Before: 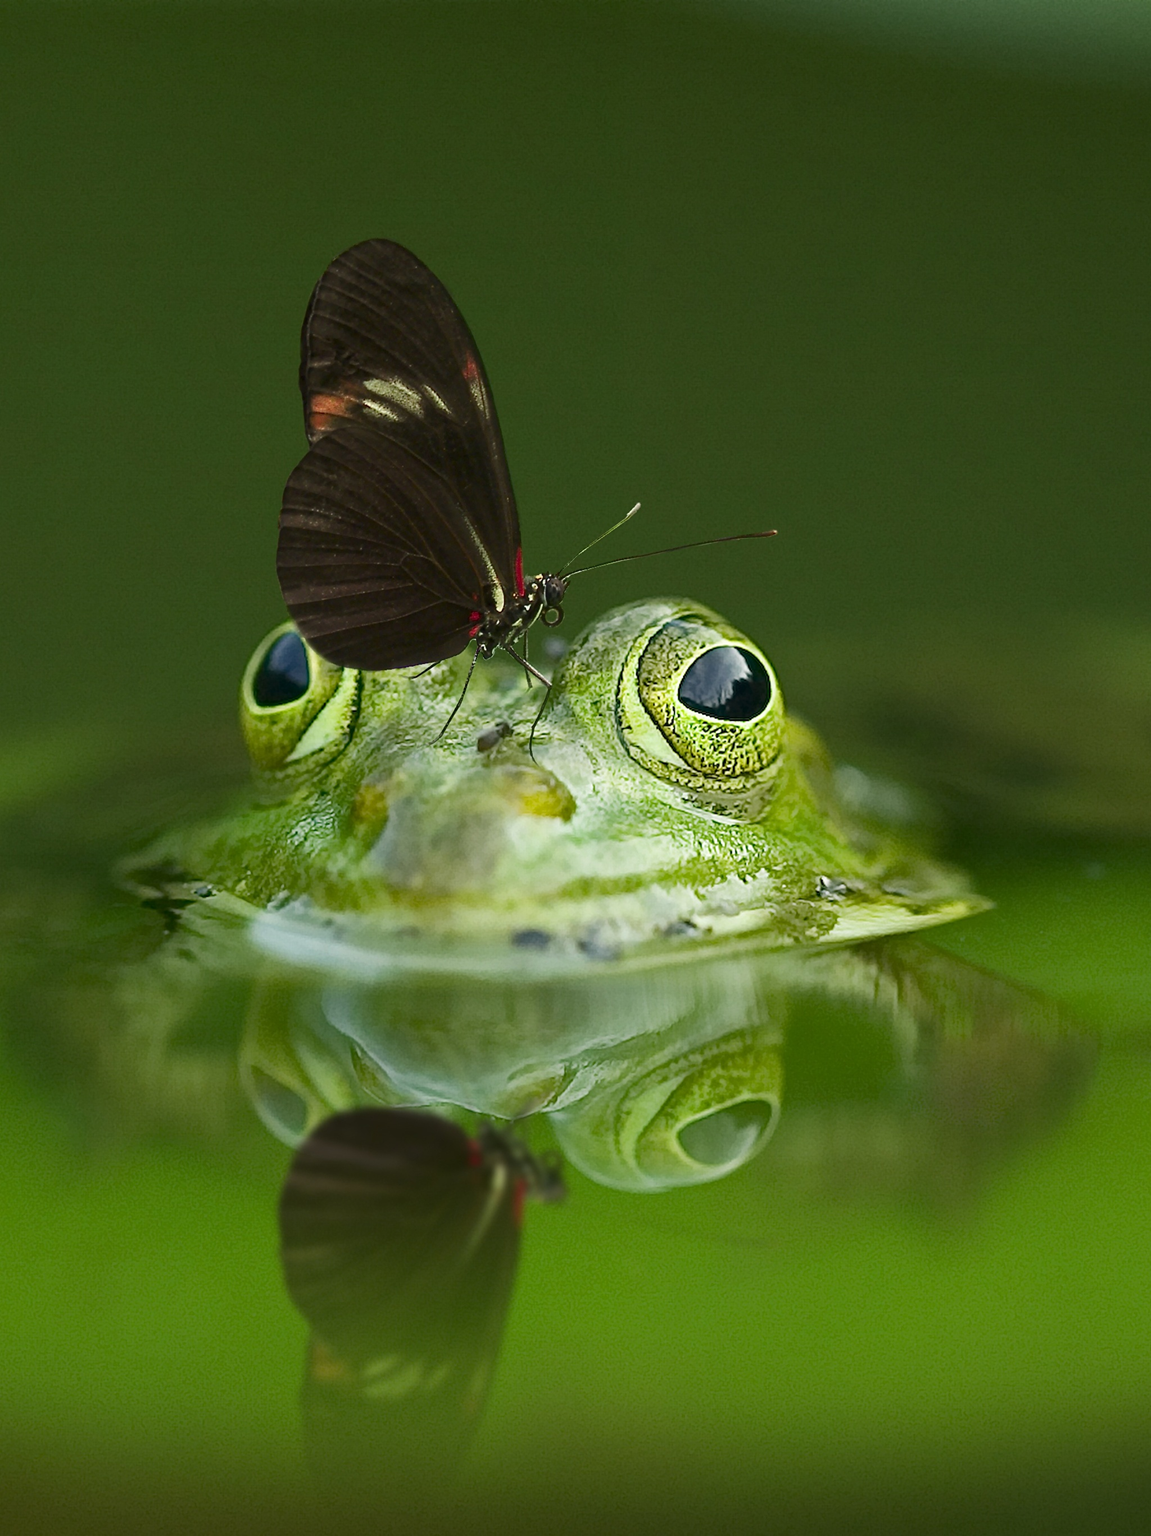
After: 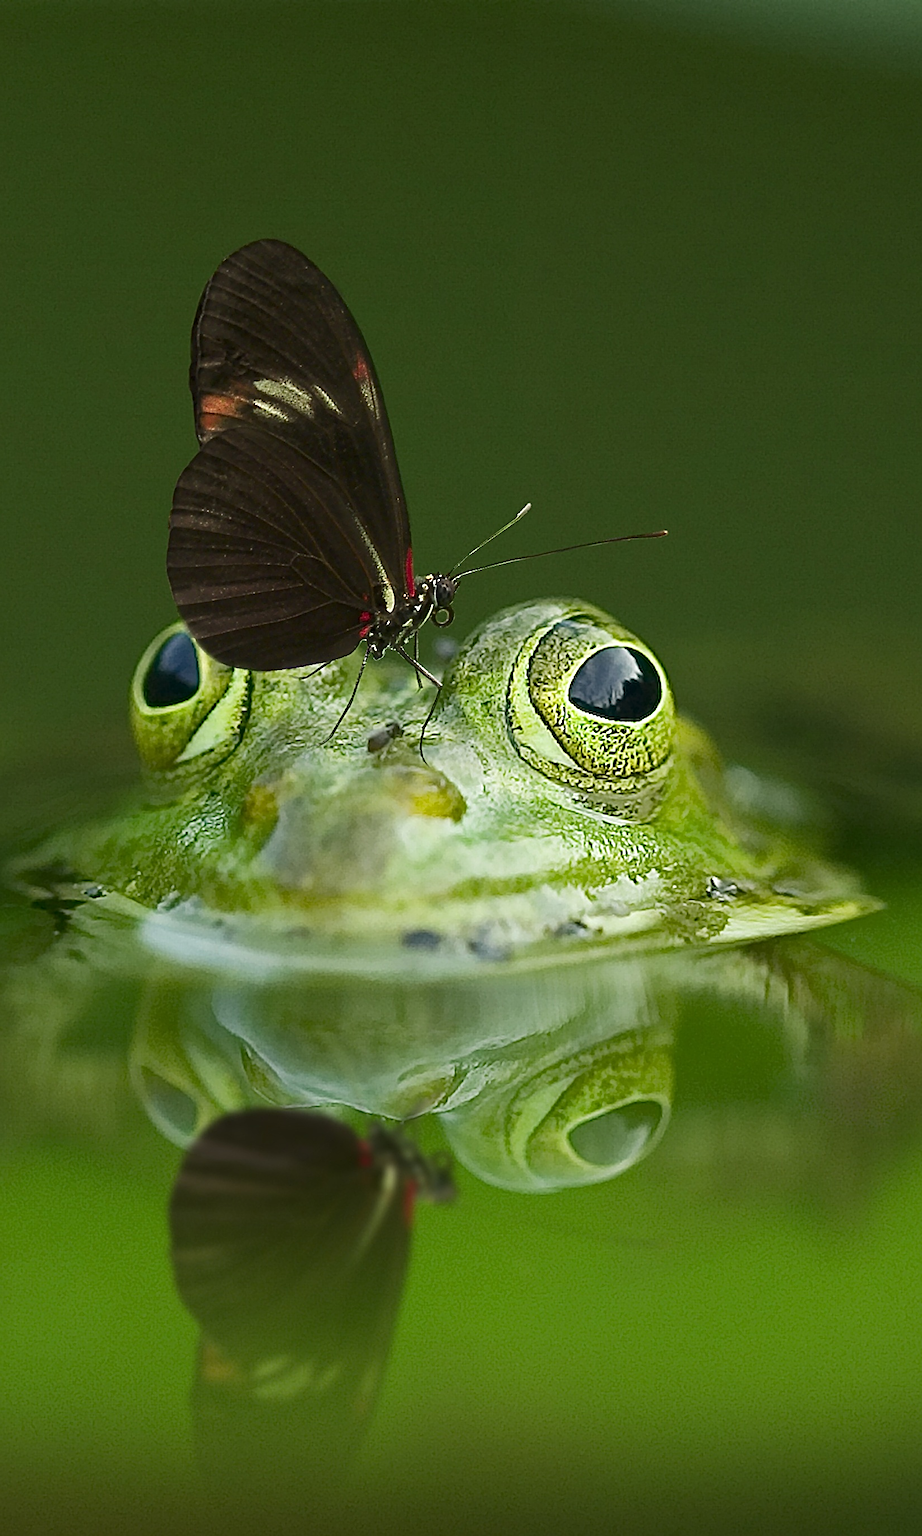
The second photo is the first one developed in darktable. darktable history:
crop and rotate: left 9.612%, right 10.261%
sharpen: radius 2.53, amount 0.625
